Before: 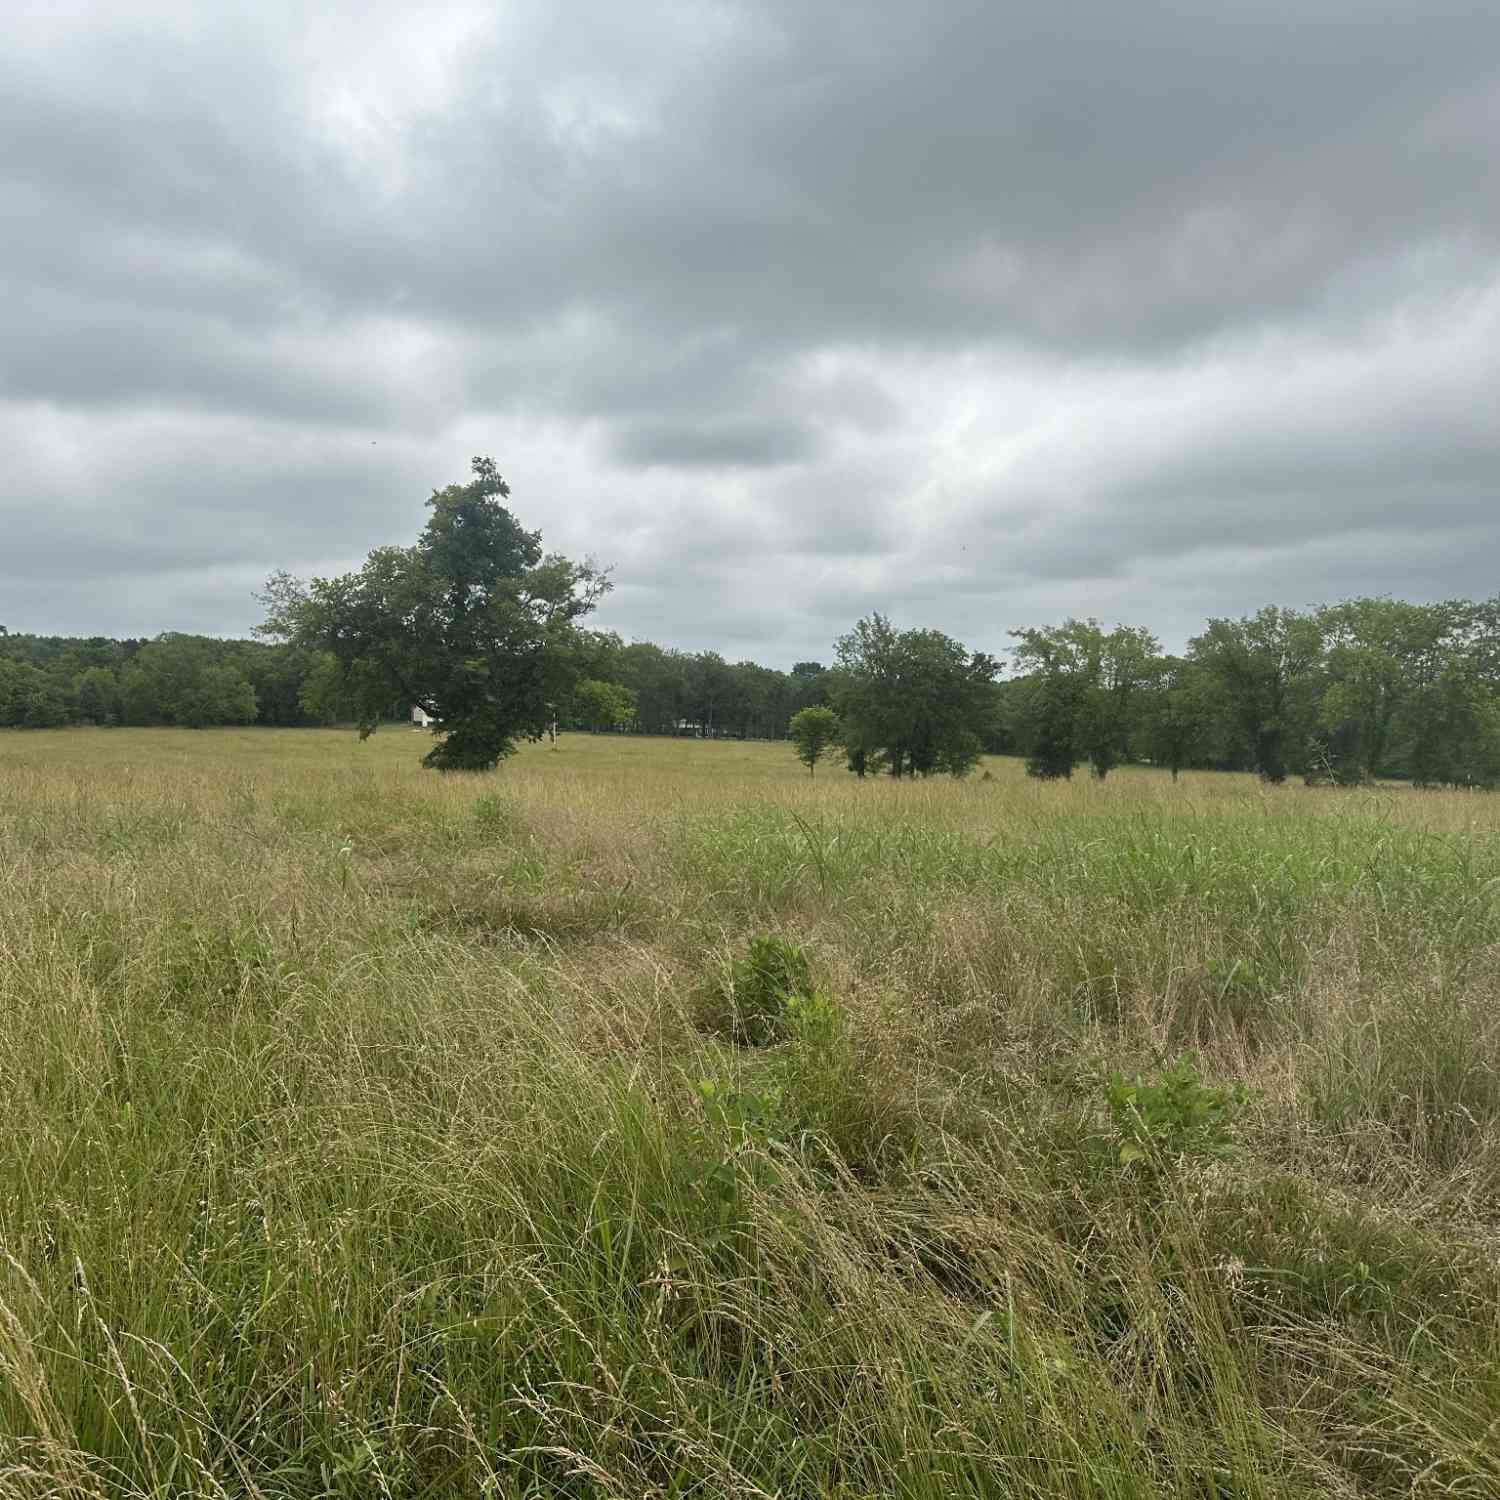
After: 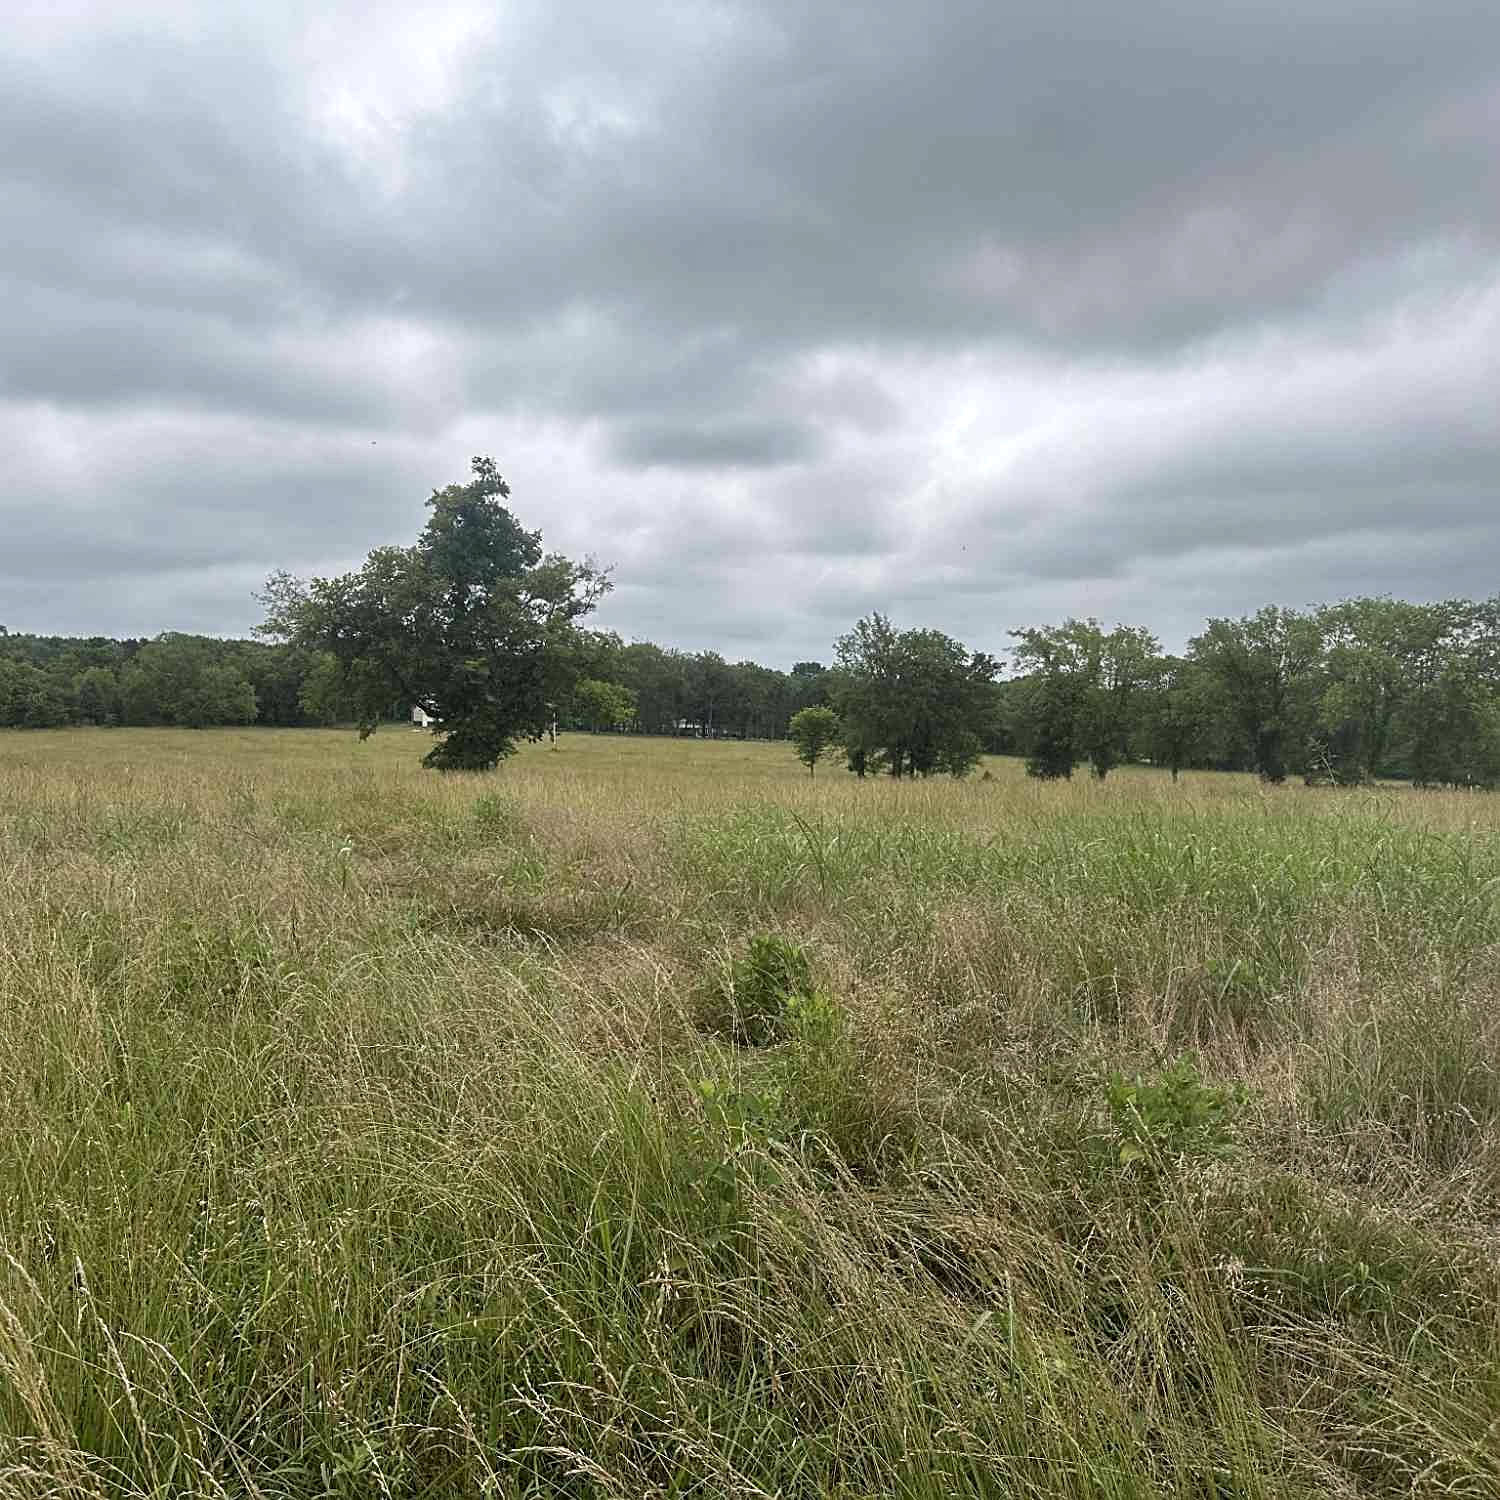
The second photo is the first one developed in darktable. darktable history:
local contrast: highlights 100%, shadows 100%, detail 120%, midtone range 0.2
sharpen: on, module defaults
white balance: red 1.004, blue 1.024
contrast brightness saturation: saturation -0.05
